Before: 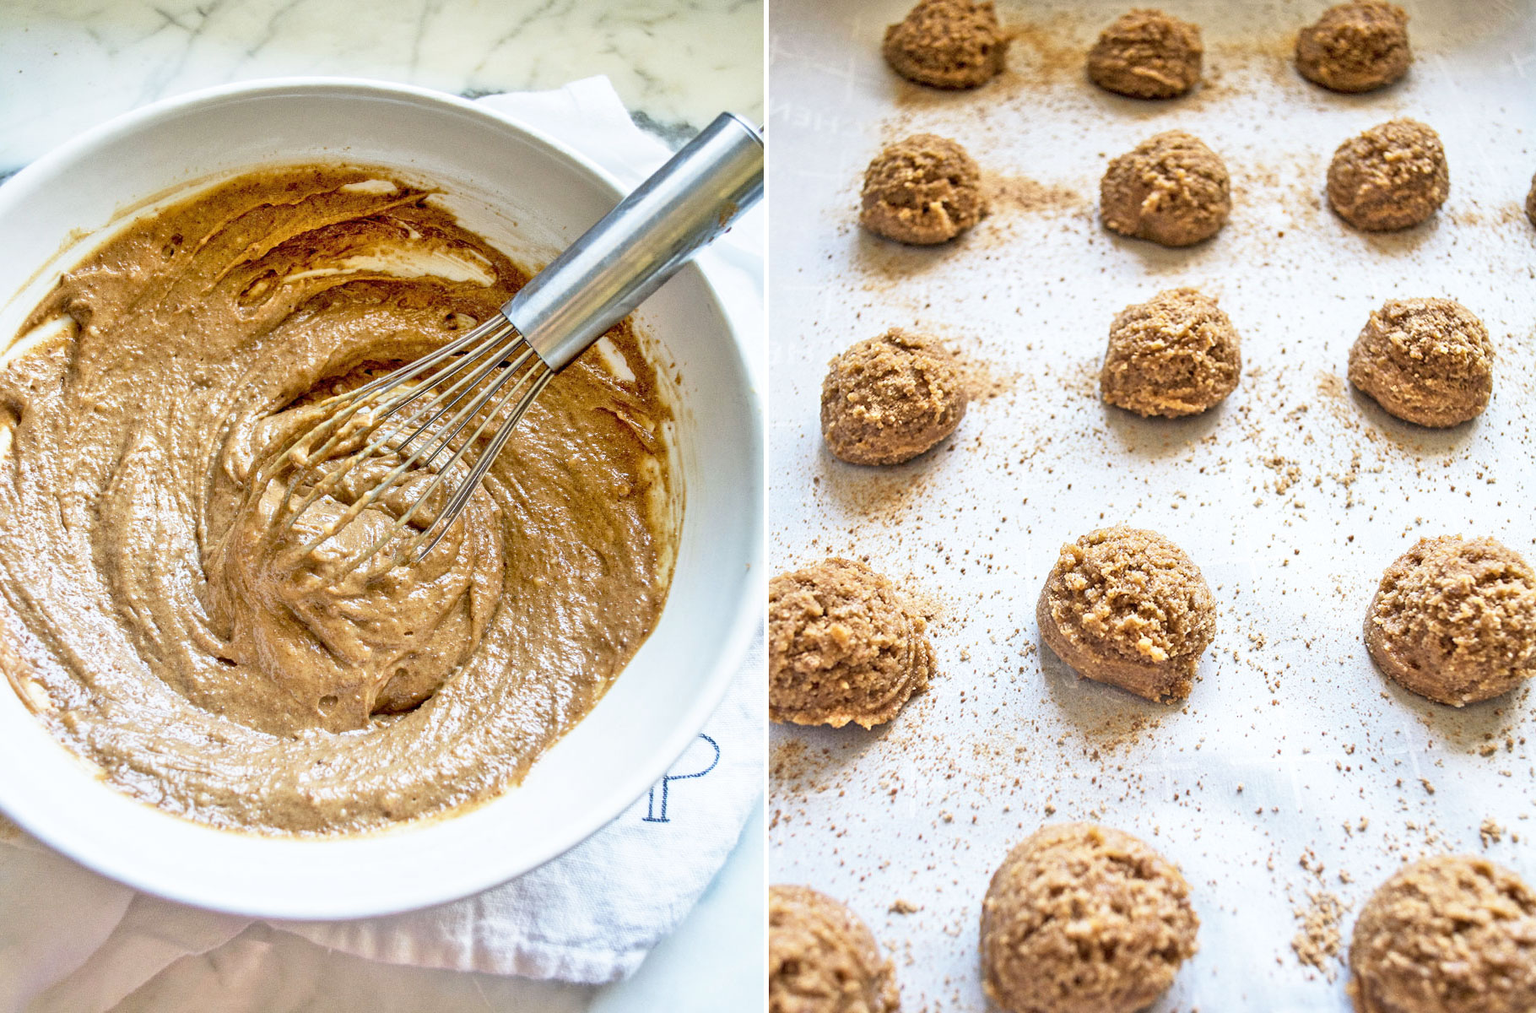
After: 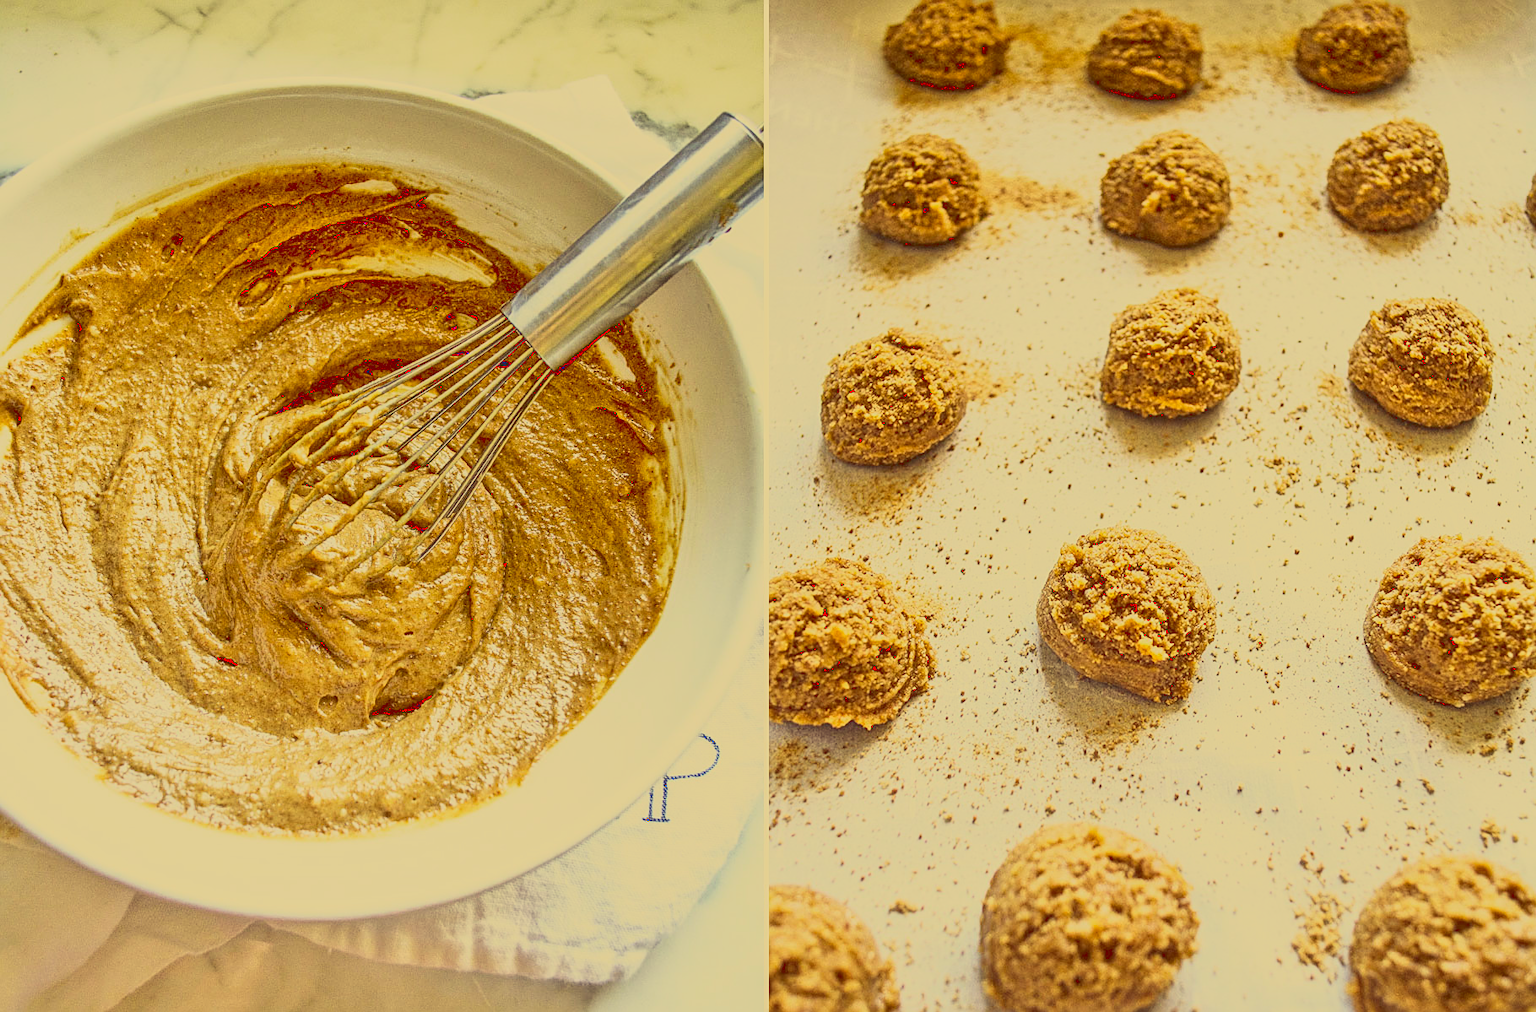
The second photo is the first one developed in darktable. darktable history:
sharpen: on, module defaults
color correction: highlights a* -0.602, highlights b* 39.95, shadows a* 9.42, shadows b* -0.901
tone curve: curves: ch0 [(0, 0.148) (0.191, 0.225) (0.712, 0.695) (0.864, 0.797) (1, 0.839)], color space Lab, linked channels, preserve colors none
local contrast: detail 110%
